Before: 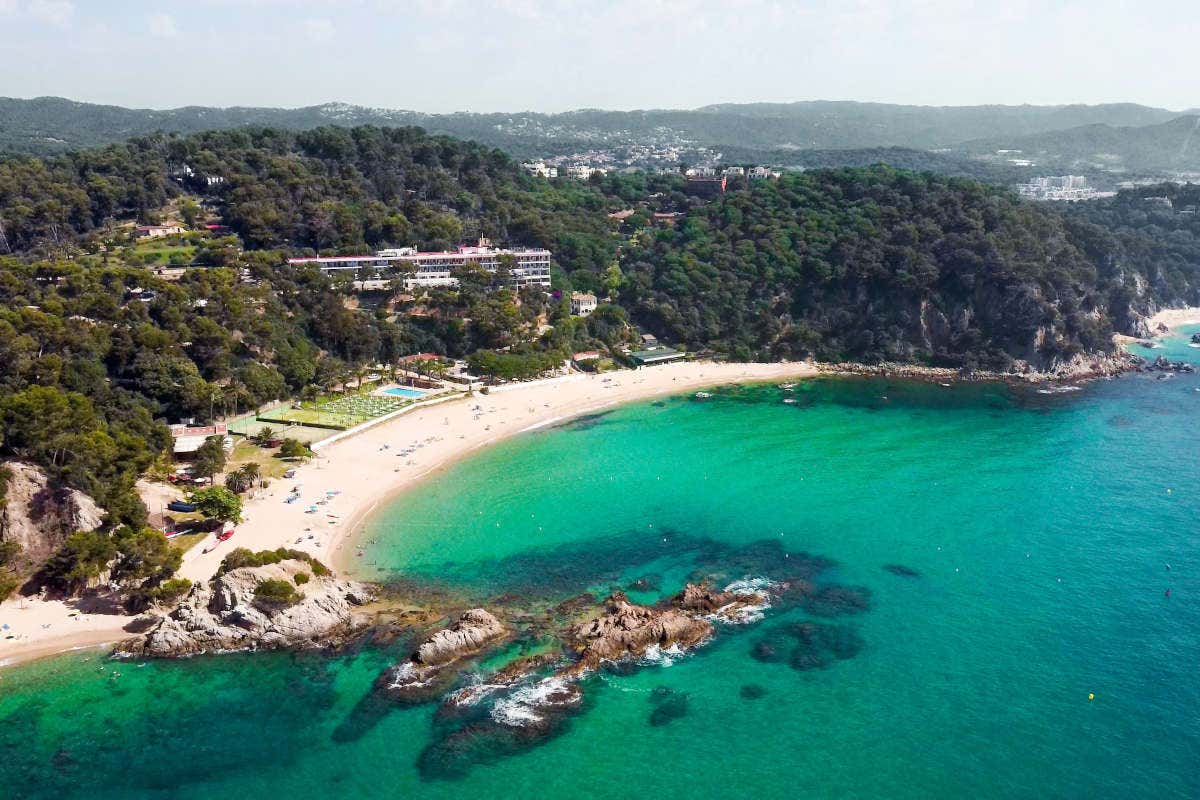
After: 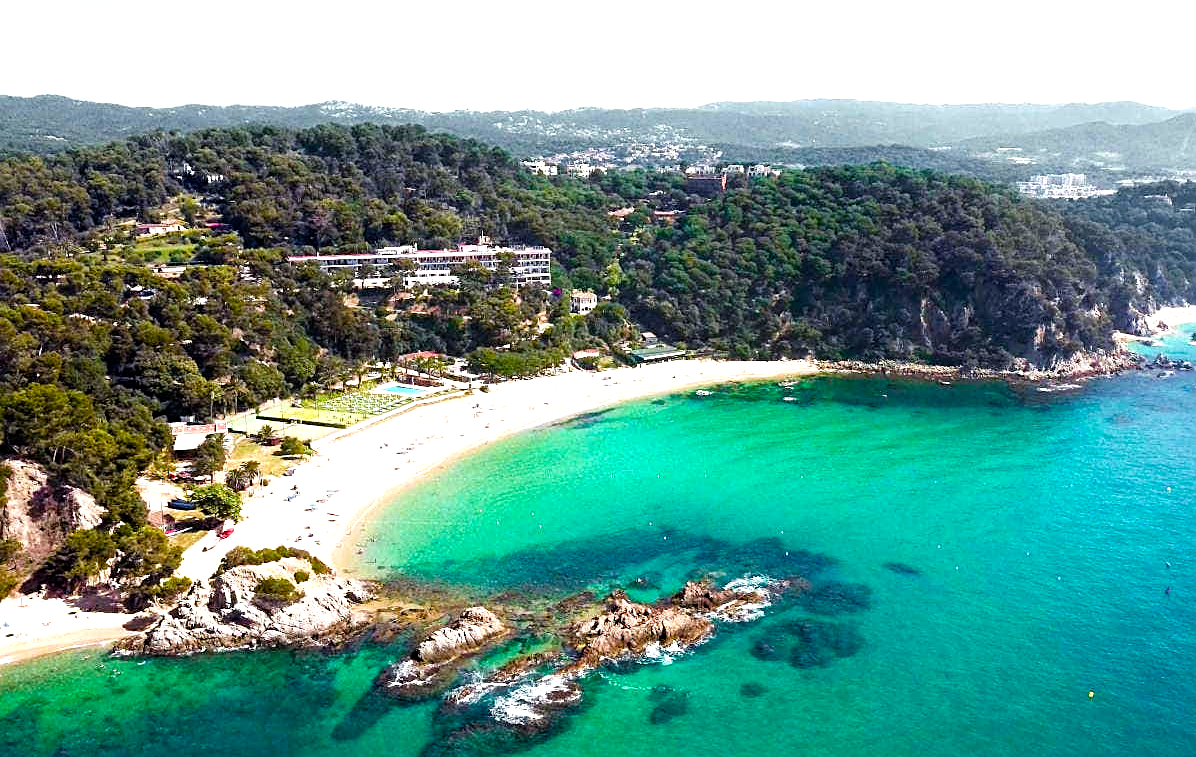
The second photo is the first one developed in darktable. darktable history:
color balance rgb: perceptual saturation grading › global saturation 20%, perceptual saturation grading › highlights -25.419%, perceptual saturation grading › shadows 25.756%, global vibrance 20%
crop: top 0.314%, right 0.261%, bottom 5.029%
tone equalizer: -8 EV -0.78 EV, -7 EV -0.7 EV, -6 EV -0.571 EV, -5 EV -0.361 EV, -3 EV 0.379 EV, -2 EV 0.6 EV, -1 EV 0.679 EV, +0 EV 0.759 EV
sharpen: on, module defaults
